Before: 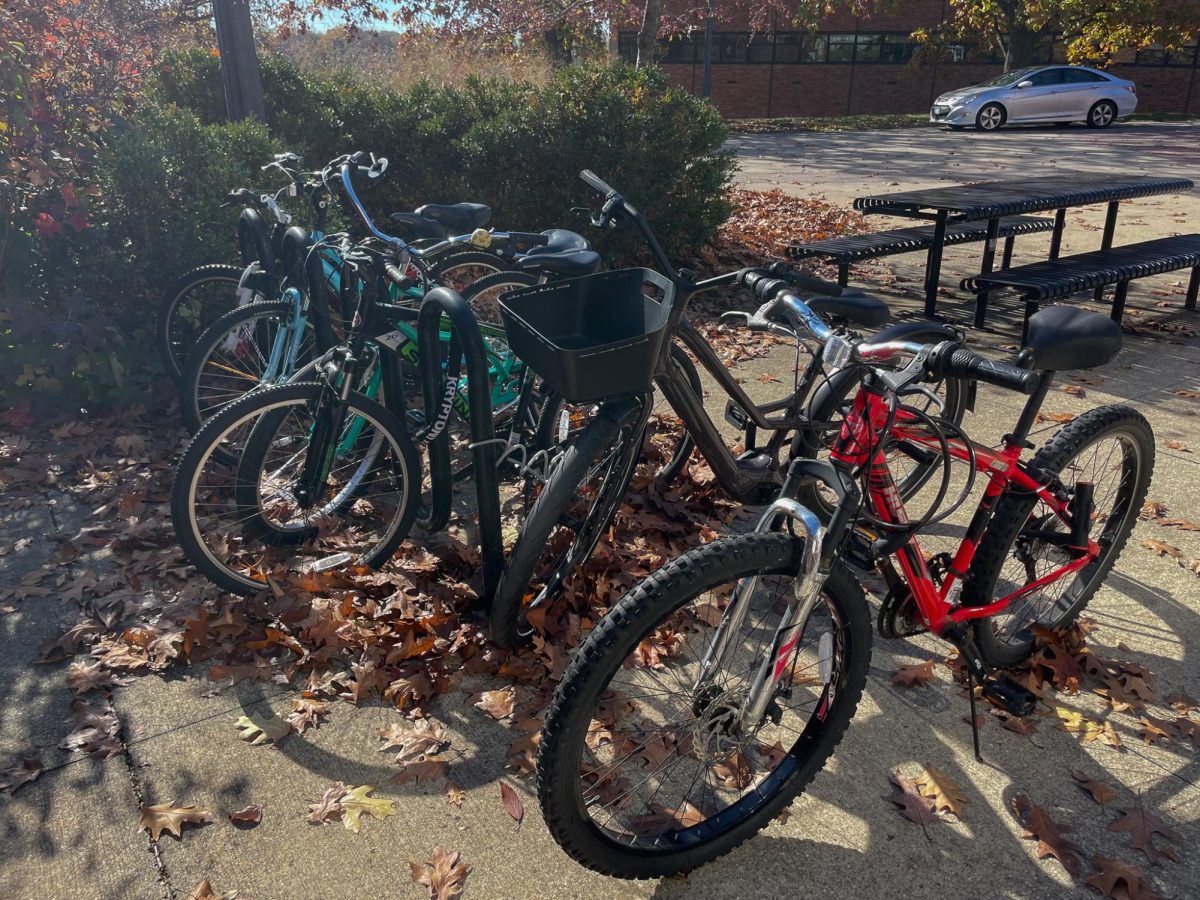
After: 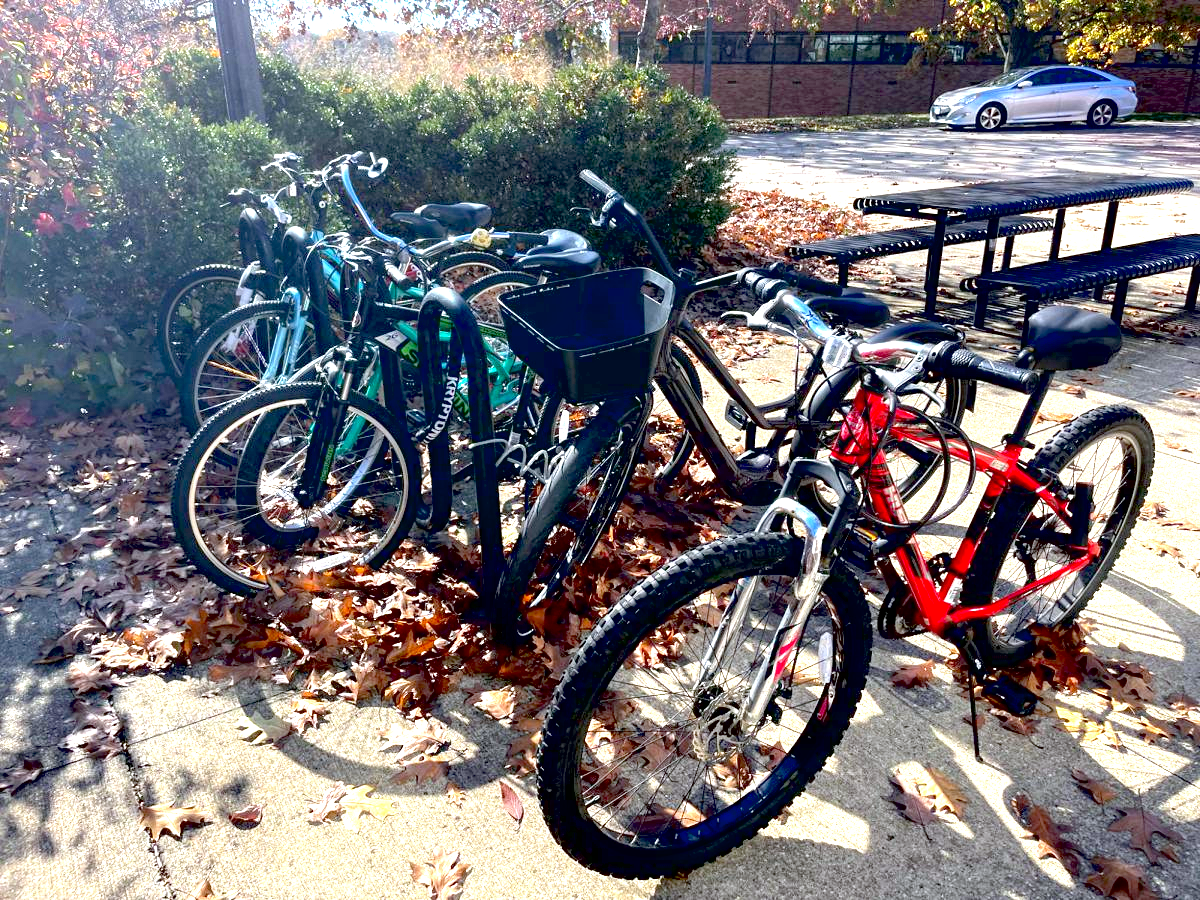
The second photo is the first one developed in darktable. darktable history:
contrast brightness saturation: contrast 0.05
exposure: black level correction 0.016, exposure 1.774 EV, compensate highlight preservation false
white balance: red 0.974, blue 1.044
